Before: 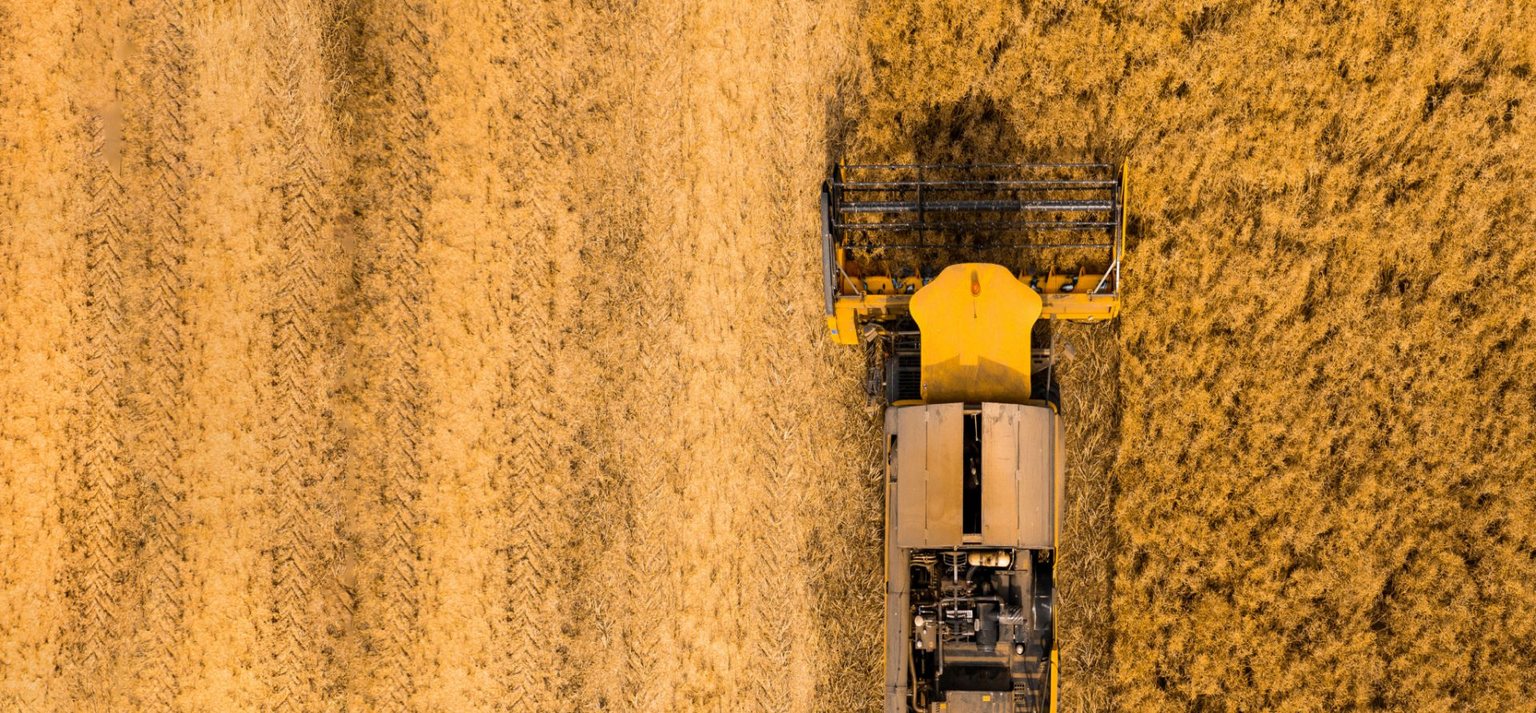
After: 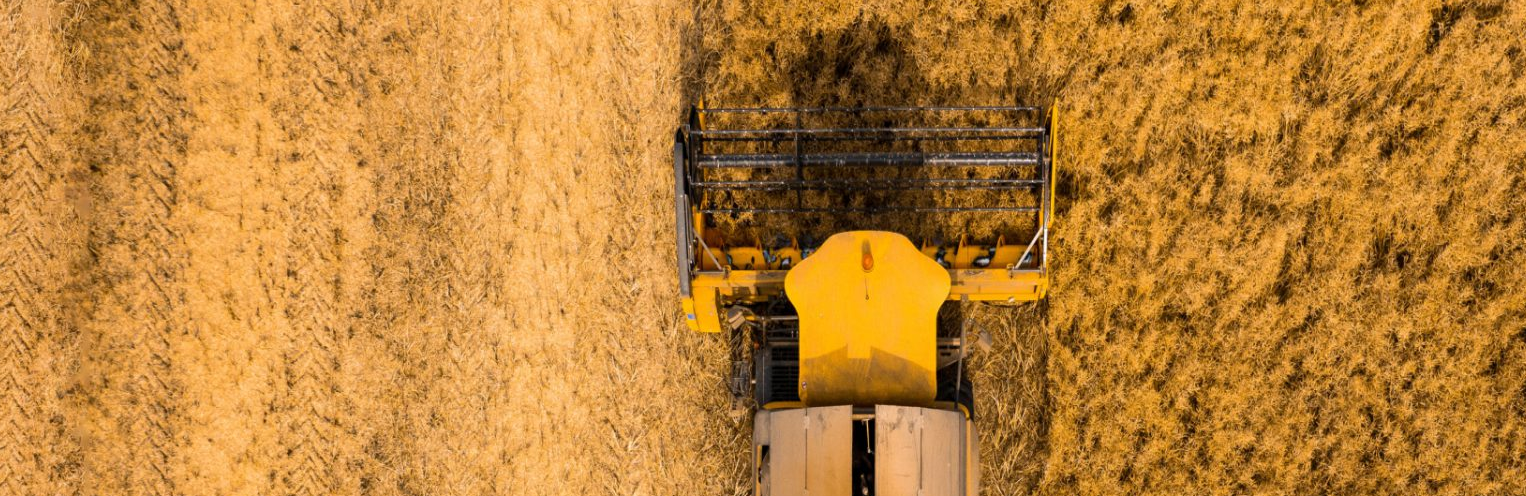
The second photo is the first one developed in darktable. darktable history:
crop: left 18.38%, top 11.092%, right 2.134%, bottom 33.217%
tone equalizer: -8 EV -0.55 EV
